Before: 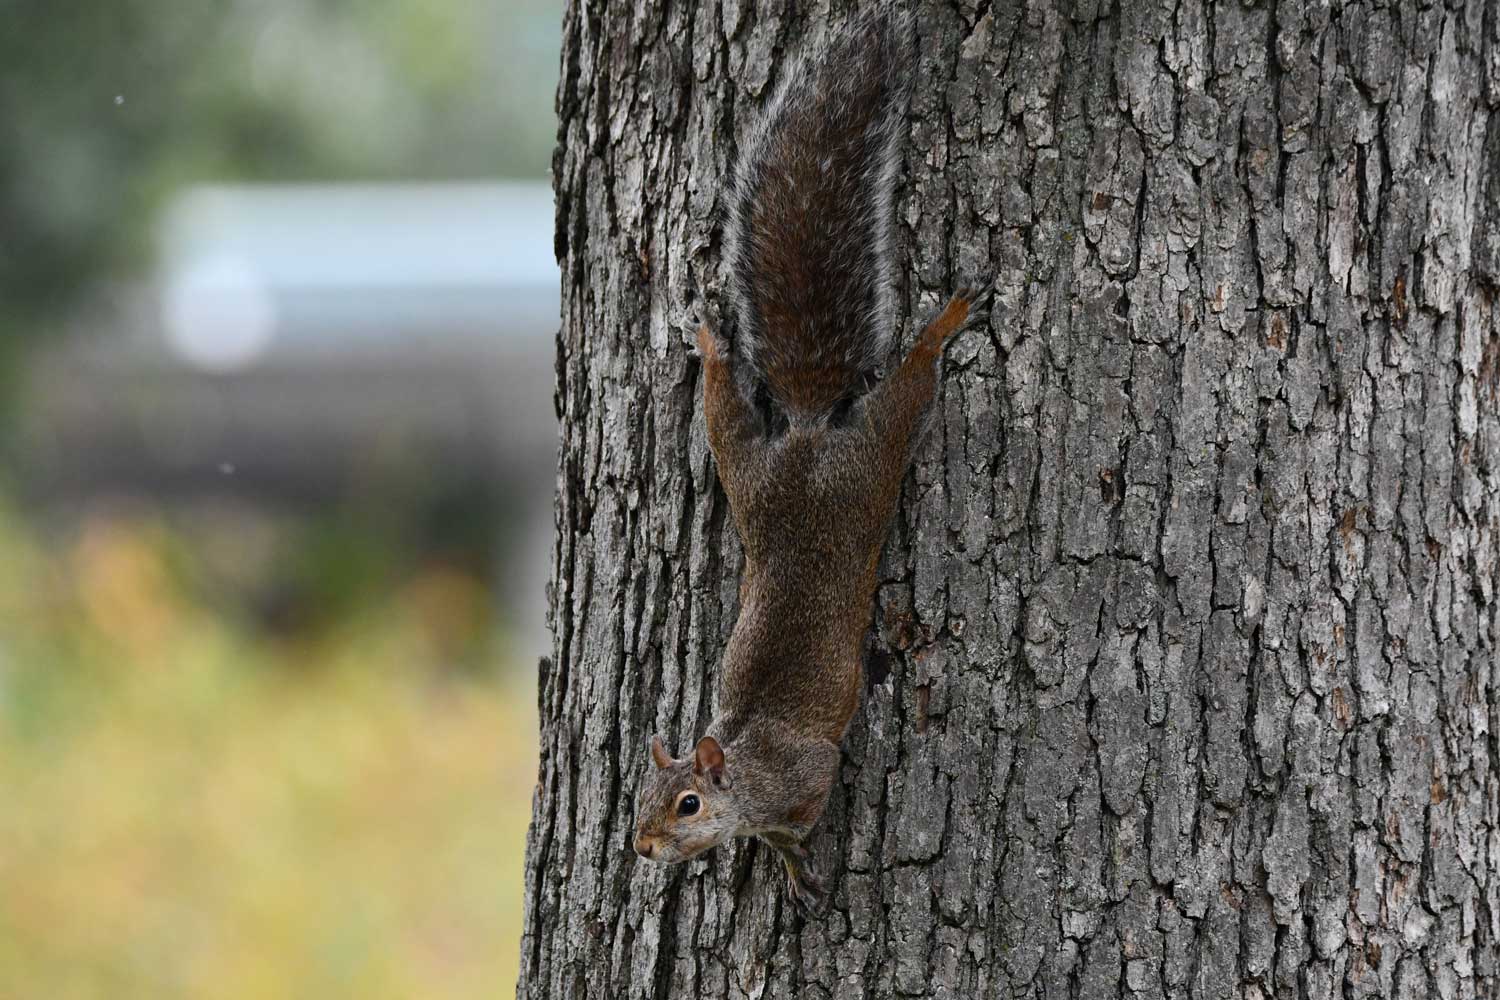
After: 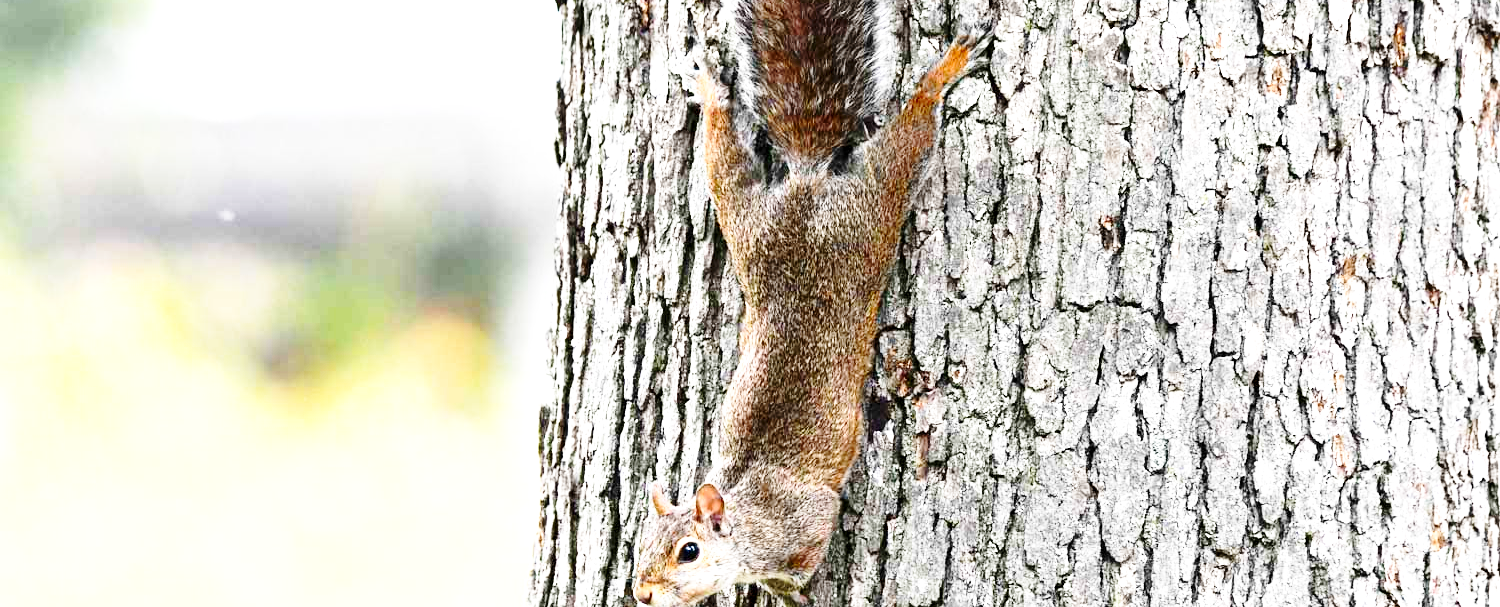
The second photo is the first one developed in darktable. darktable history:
exposure: black level correction 0.001, exposure 2 EV, compensate highlight preservation false
crop and rotate: top 25.357%, bottom 13.942%
contrast brightness saturation: contrast 0.14
base curve: curves: ch0 [(0, 0) (0.028, 0.03) (0.121, 0.232) (0.46, 0.748) (0.859, 0.968) (1, 1)], preserve colors none
